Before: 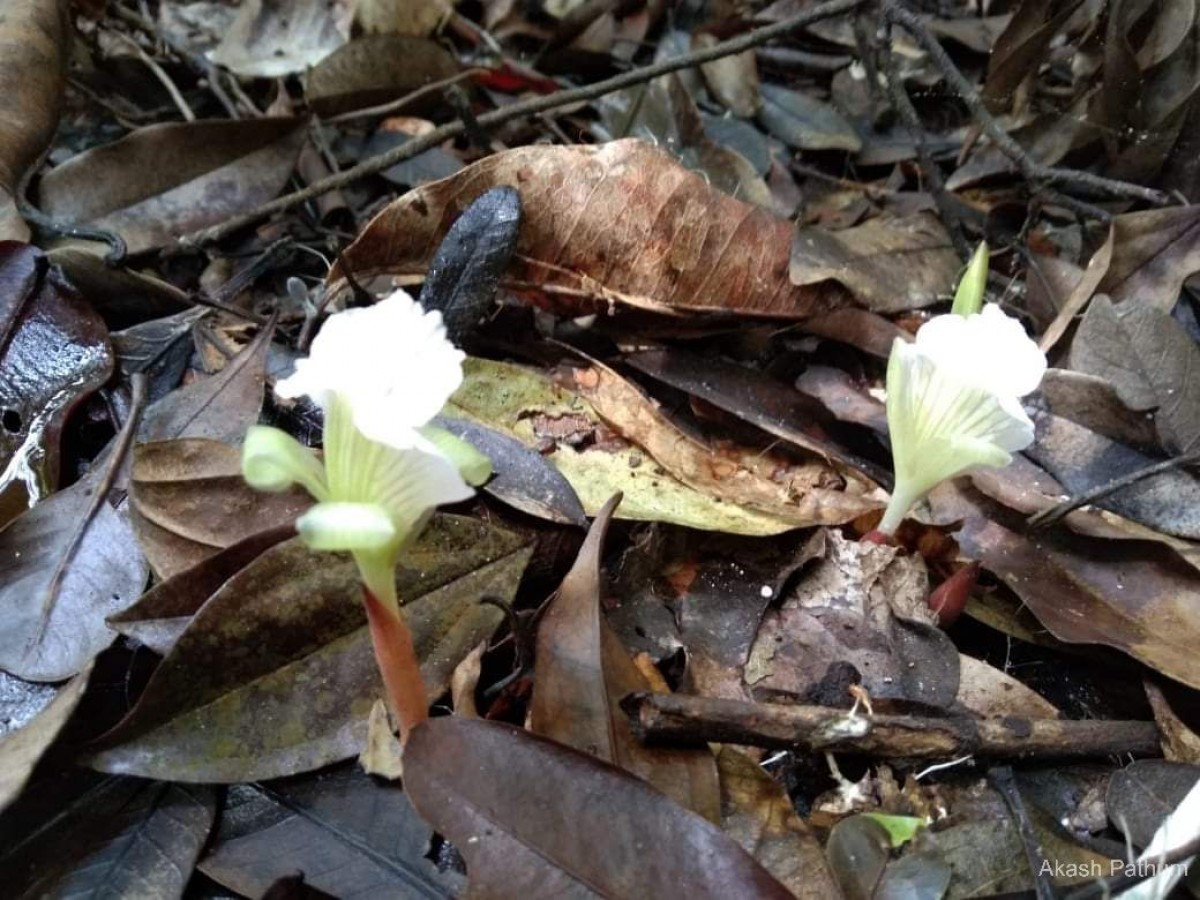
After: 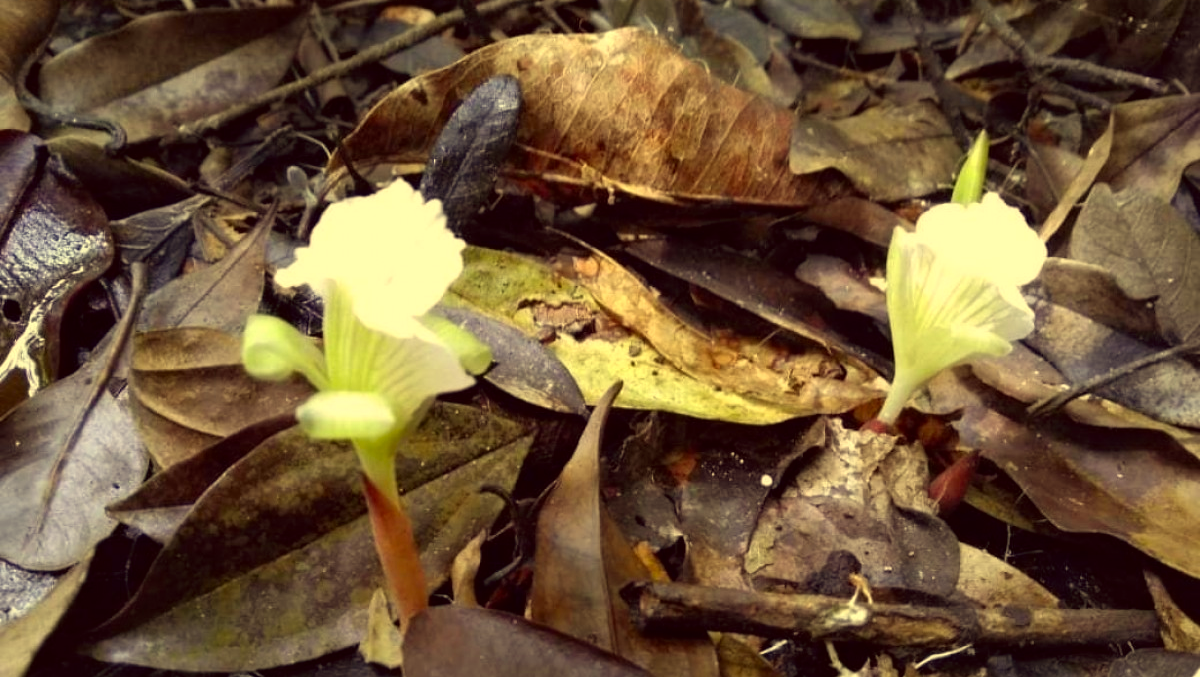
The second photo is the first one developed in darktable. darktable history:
crop and rotate: top 12.382%, bottom 12.336%
tone equalizer: on, module defaults
color correction: highlights a* -0.528, highlights b* 39.75, shadows a* 9.29, shadows b* -0.398
